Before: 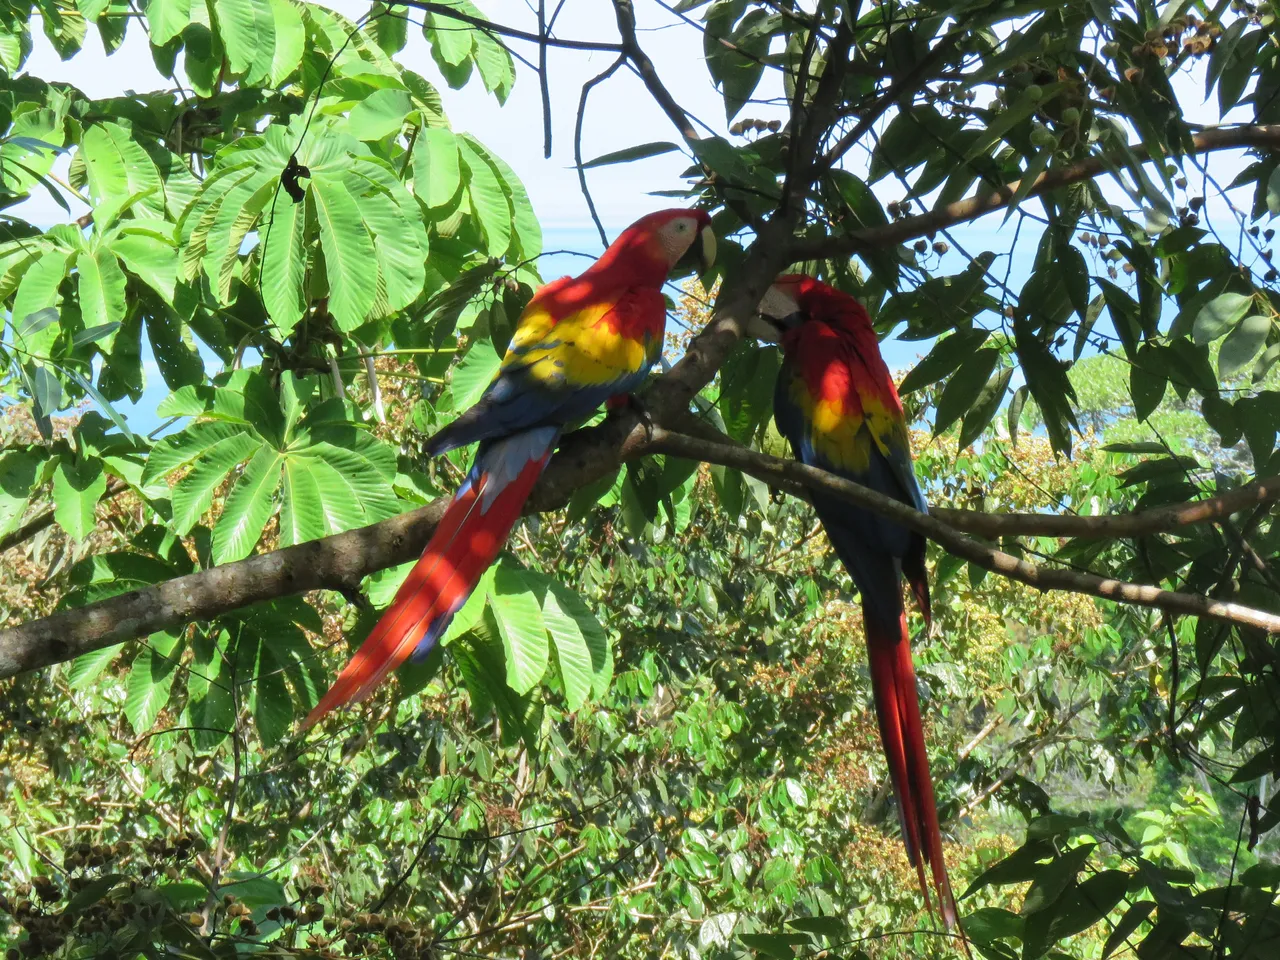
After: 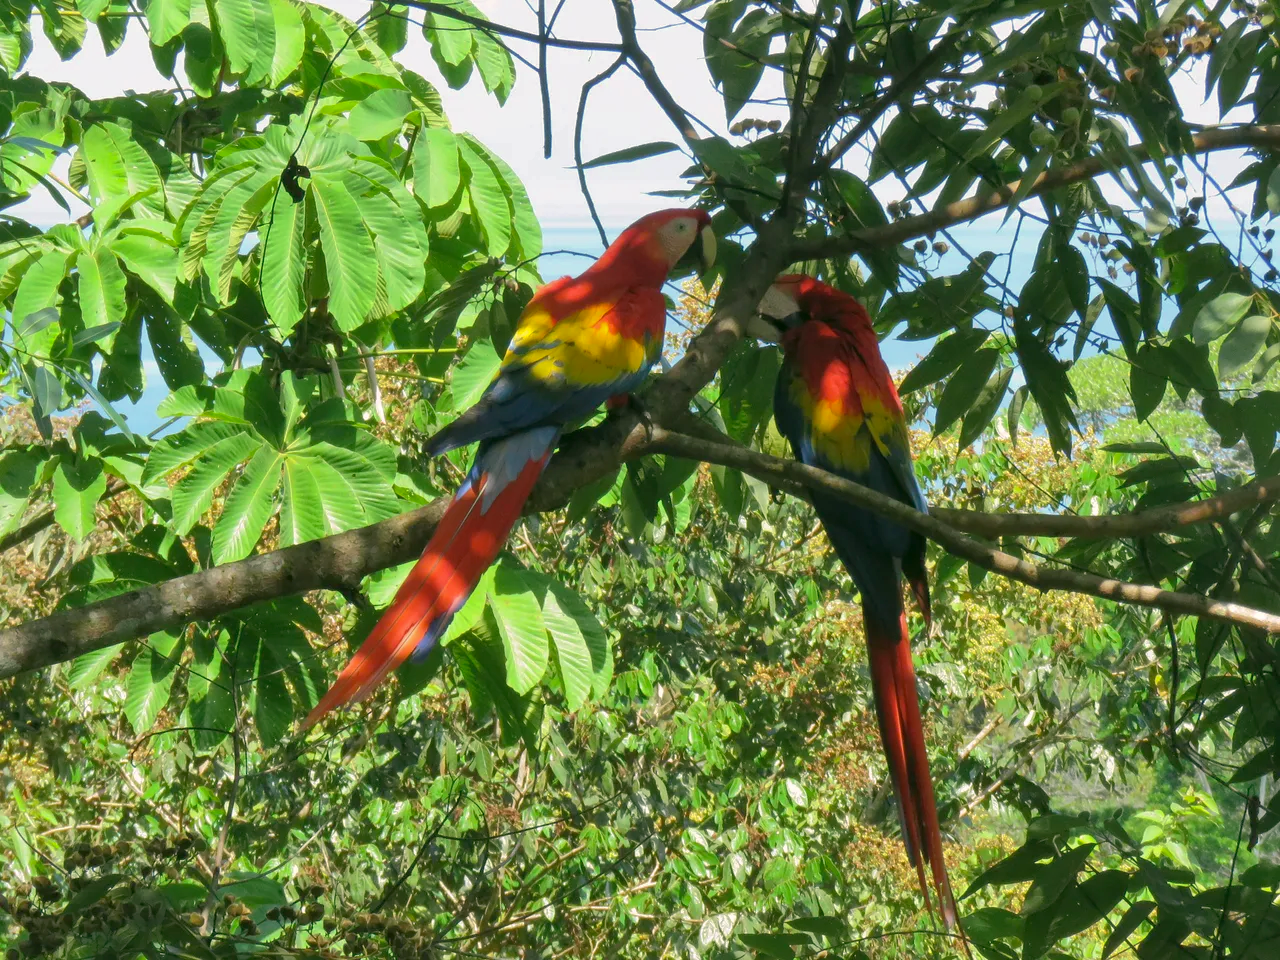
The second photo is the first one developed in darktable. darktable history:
shadows and highlights: on, module defaults
color correction: highlights a* 4.01, highlights b* 4.92, shadows a* -8.31, shadows b* 4.82
